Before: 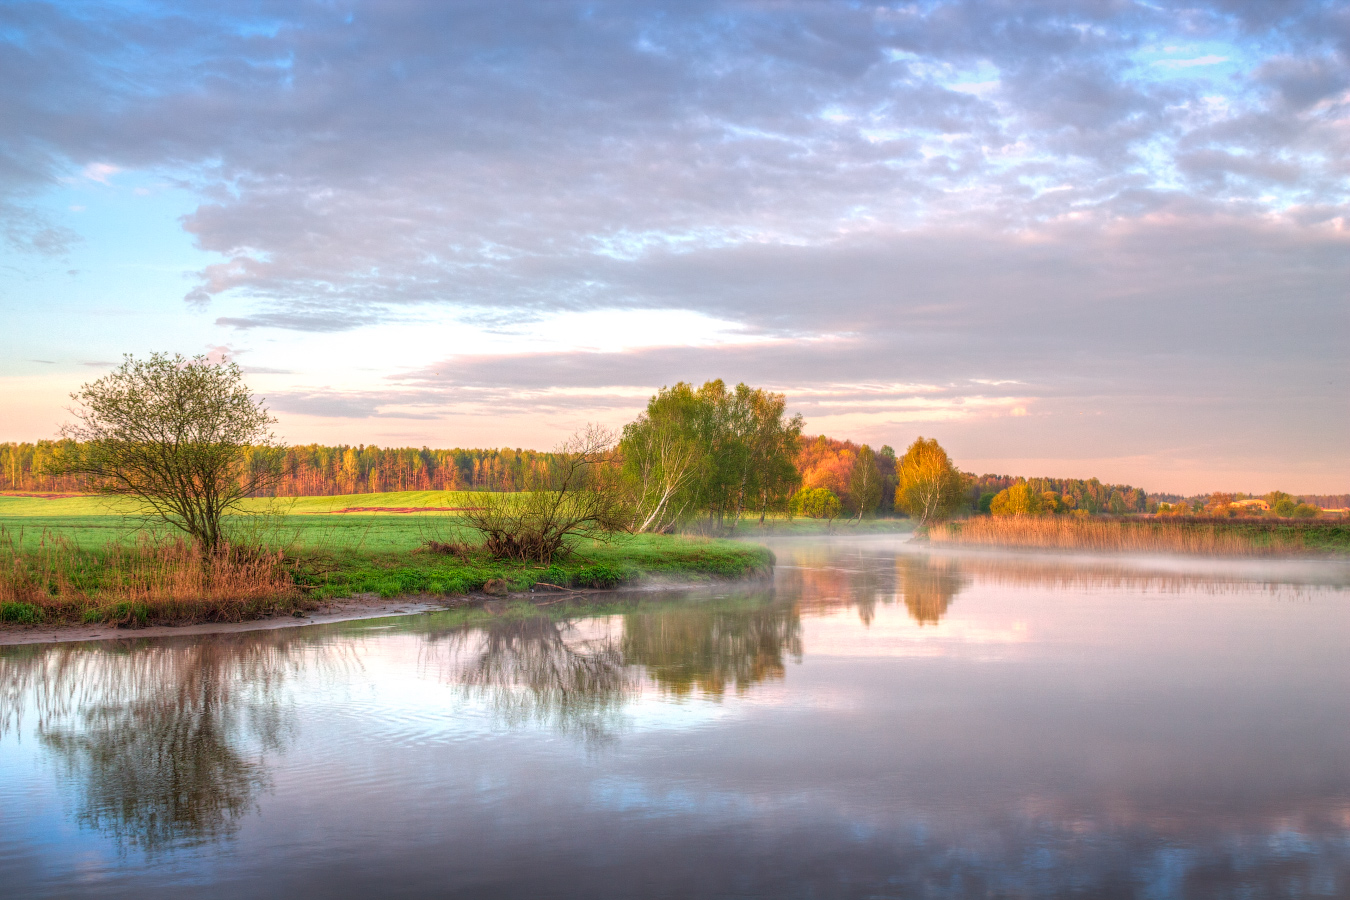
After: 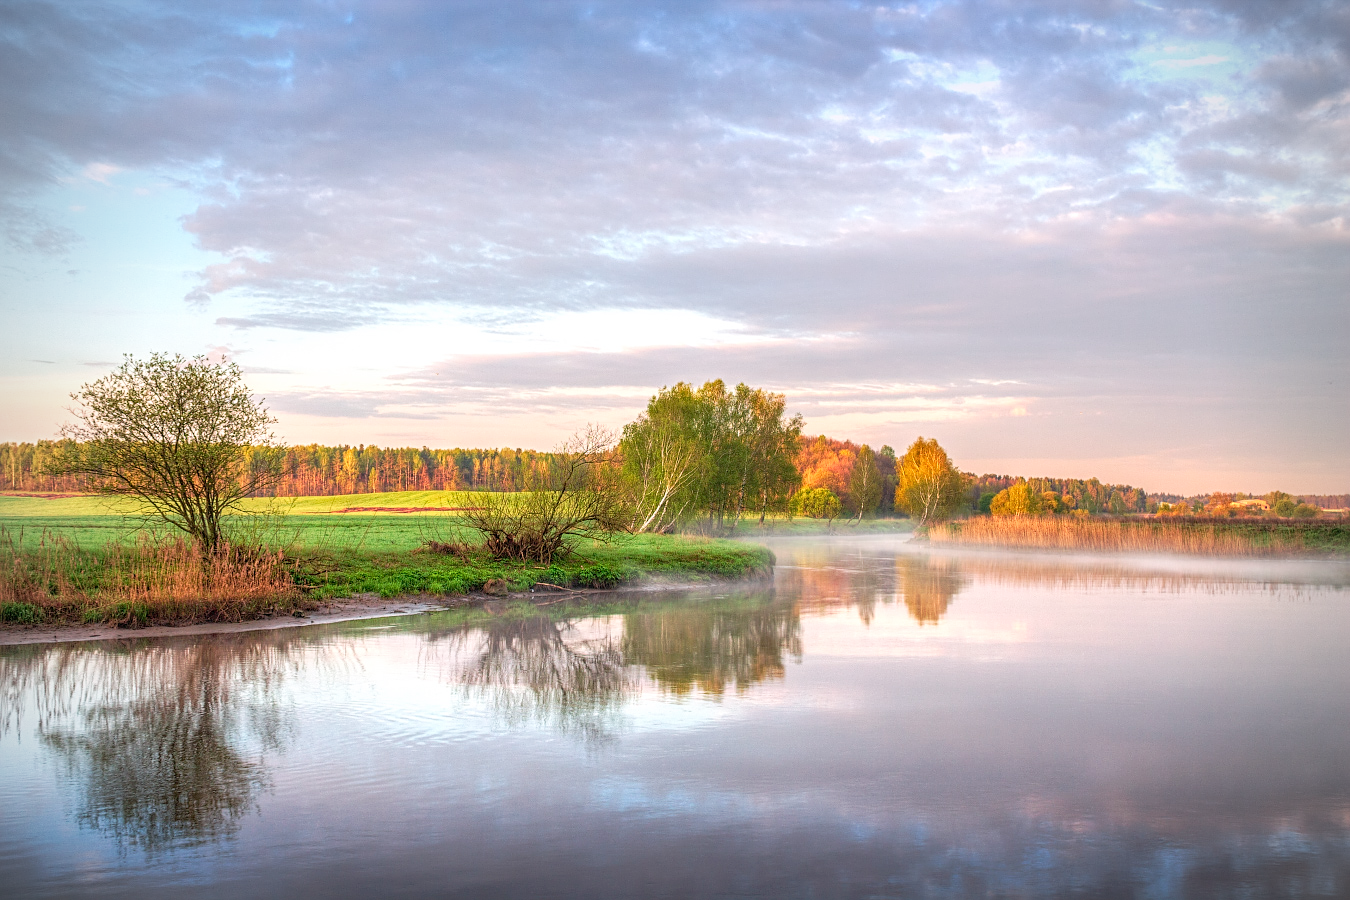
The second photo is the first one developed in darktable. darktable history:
vignetting: on, module defaults
tone curve: curves: ch0 [(0, 0) (0.003, 0.032) (0.011, 0.033) (0.025, 0.036) (0.044, 0.046) (0.069, 0.069) (0.1, 0.108) (0.136, 0.157) (0.177, 0.208) (0.224, 0.256) (0.277, 0.313) (0.335, 0.379) (0.399, 0.444) (0.468, 0.514) (0.543, 0.595) (0.623, 0.687) (0.709, 0.772) (0.801, 0.854) (0.898, 0.933) (1, 1)], preserve colors none
sharpen: on, module defaults
